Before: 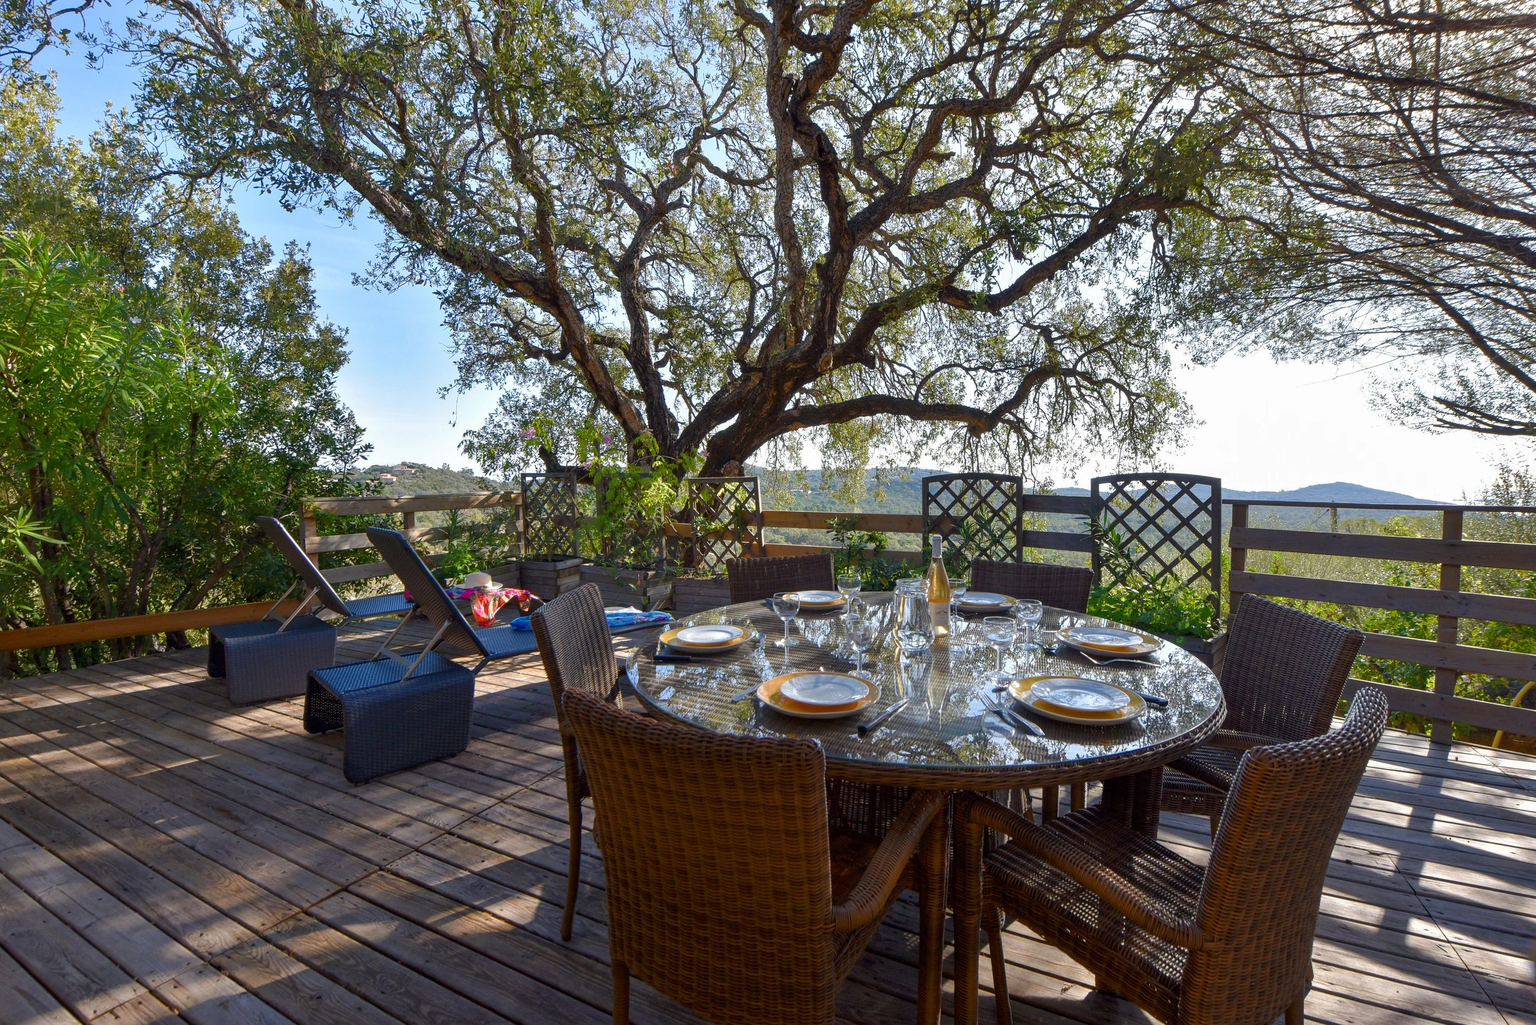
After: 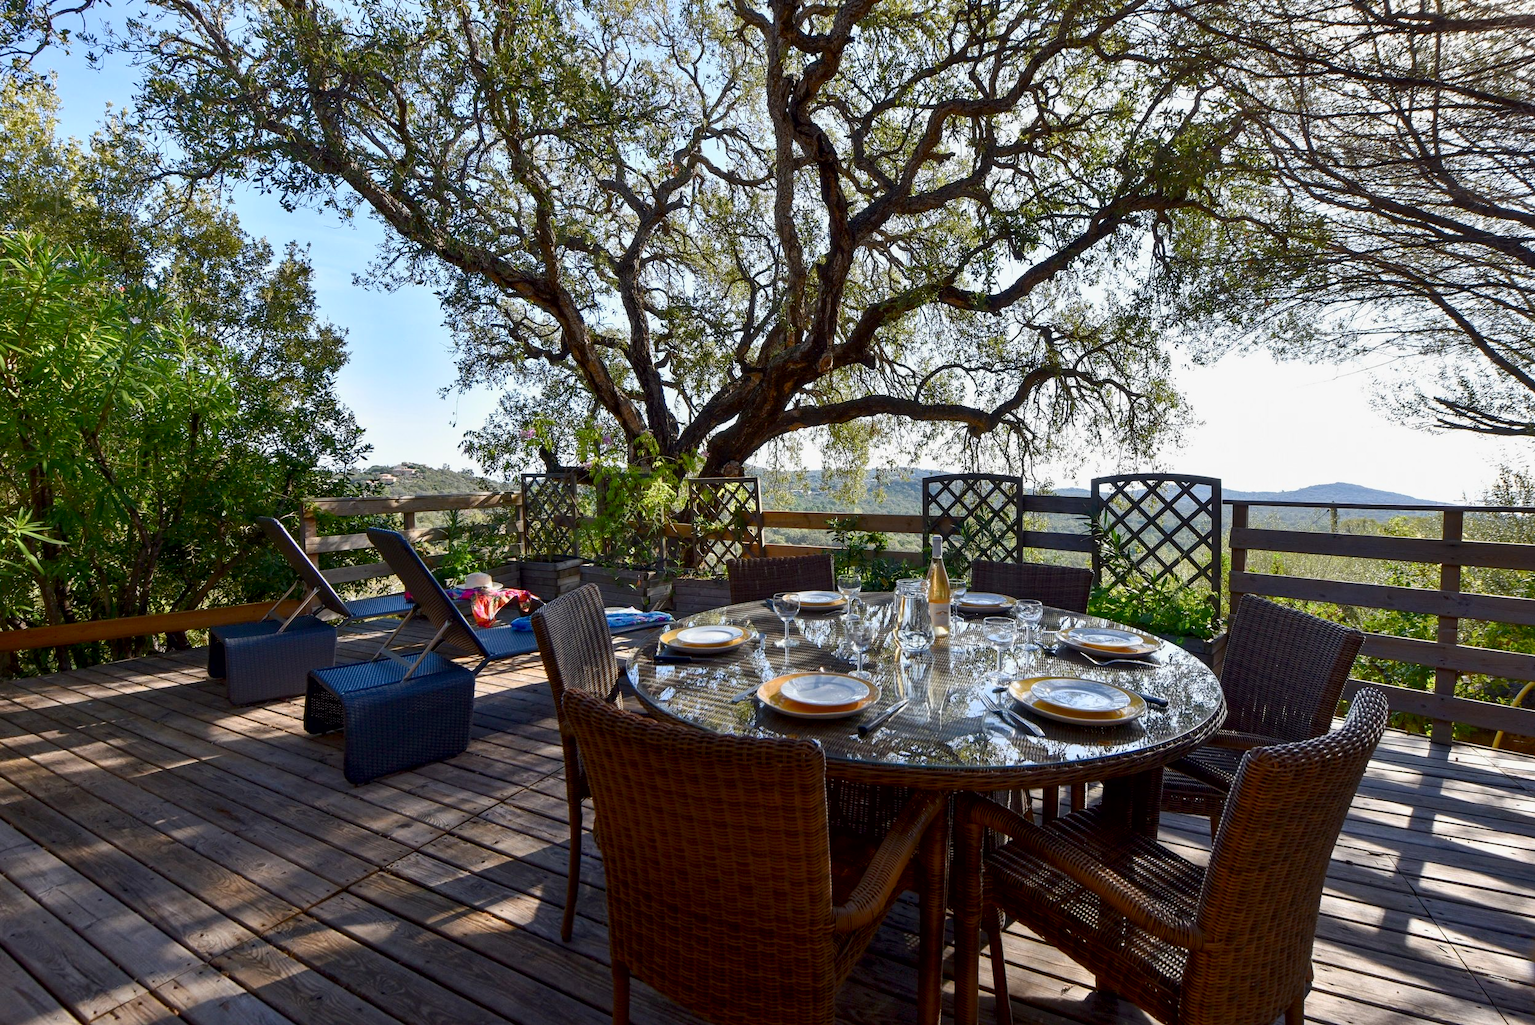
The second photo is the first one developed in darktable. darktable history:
exposure: black level correction 0.006, exposure -0.226 EV, compensate highlight preservation false
contrast brightness saturation: contrast 0.24, brightness 0.09
tone equalizer: on, module defaults
